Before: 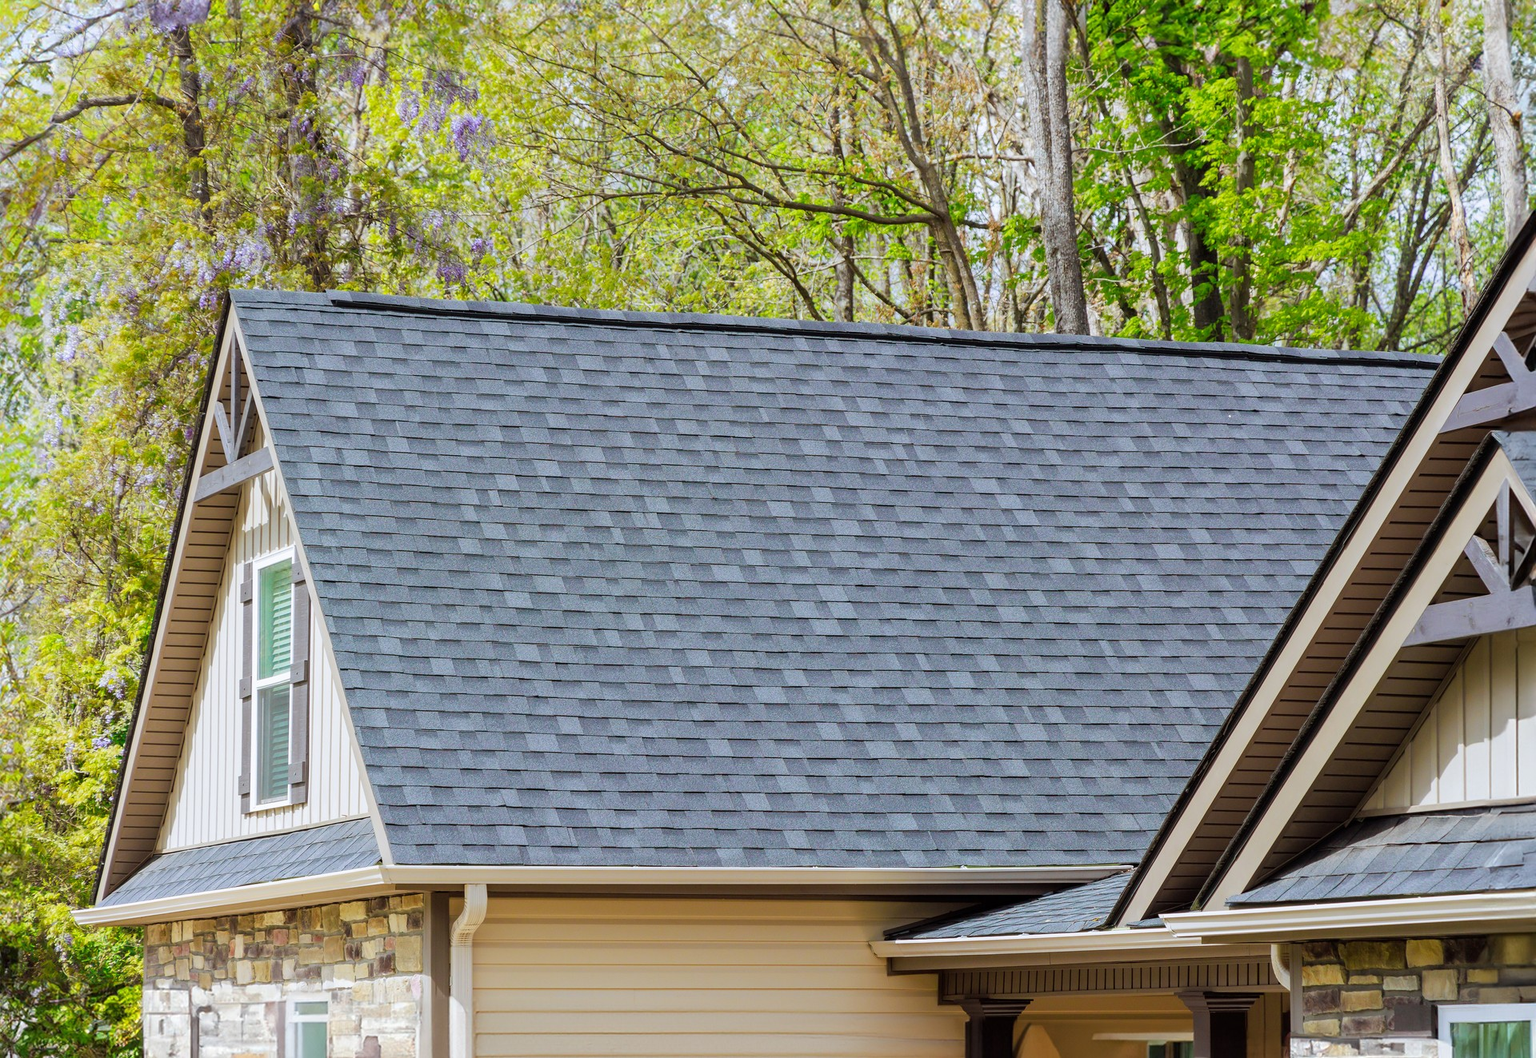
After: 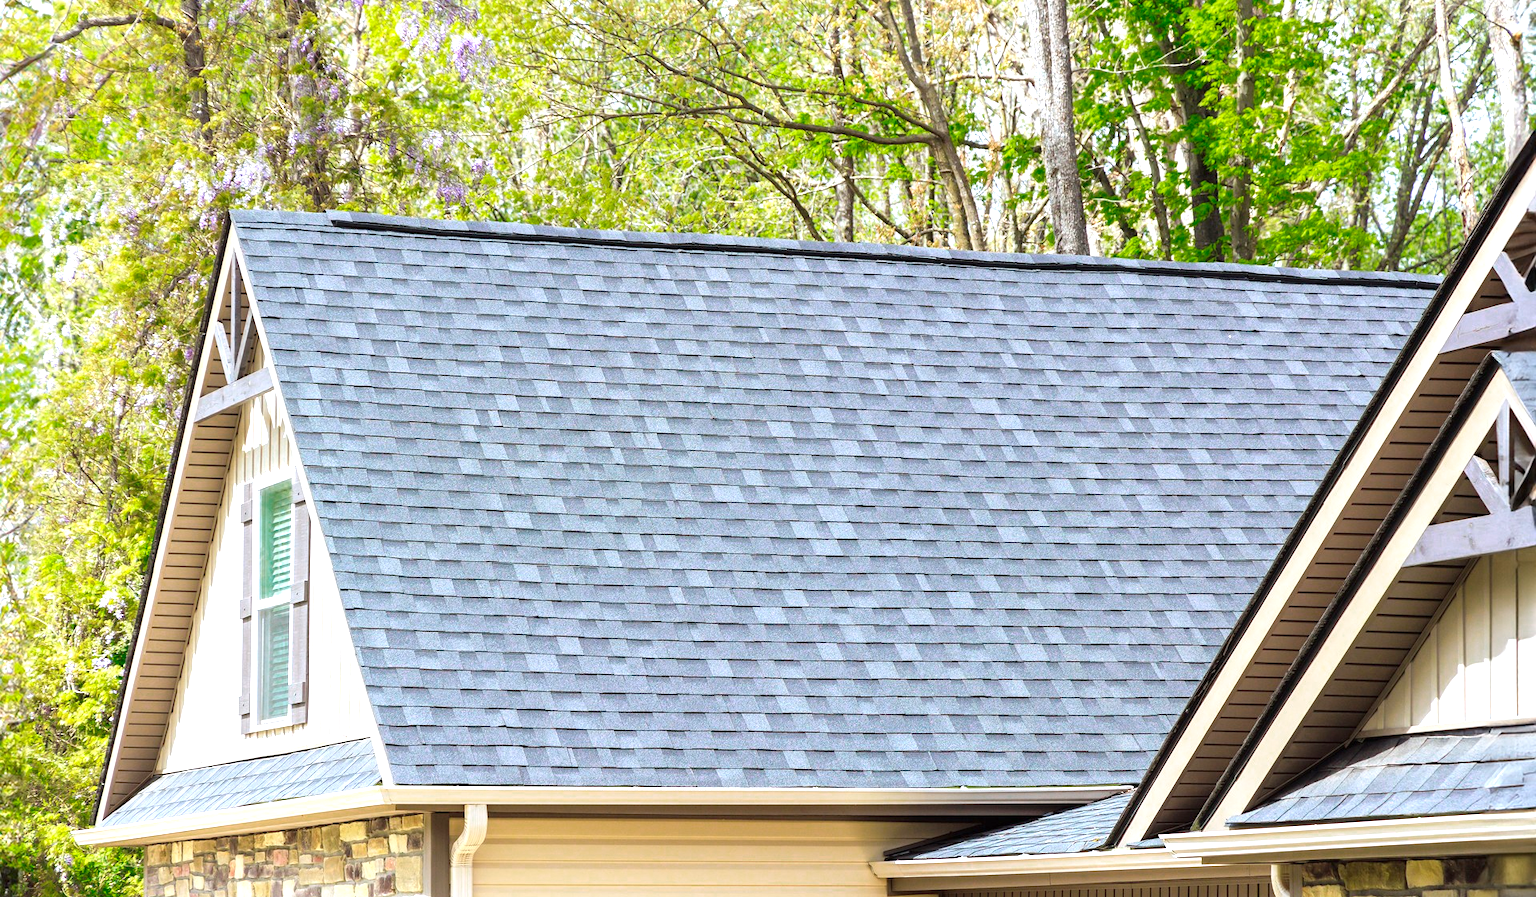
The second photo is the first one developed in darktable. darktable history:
exposure: black level correction 0, exposure 1.001 EV, compensate highlight preservation false
color zones: curves: ch0 [(0, 0.558) (0.143, 0.548) (0.286, 0.447) (0.429, 0.259) (0.571, 0.5) (0.714, 0.5) (0.857, 0.593) (1, 0.558)]; ch1 [(0, 0.543) (0.01, 0.544) (0.12, 0.492) (0.248, 0.458) (0.5, 0.534) (0.748, 0.5) (0.99, 0.469) (1, 0.543)]; ch2 [(0, 0.507) (0.143, 0.522) (0.286, 0.505) (0.429, 0.5) (0.571, 0.5) (0.714, 0.5) (0.857, 0.5) (1, 0.507)]
crop: top 7.576%, bottom 7.61%
